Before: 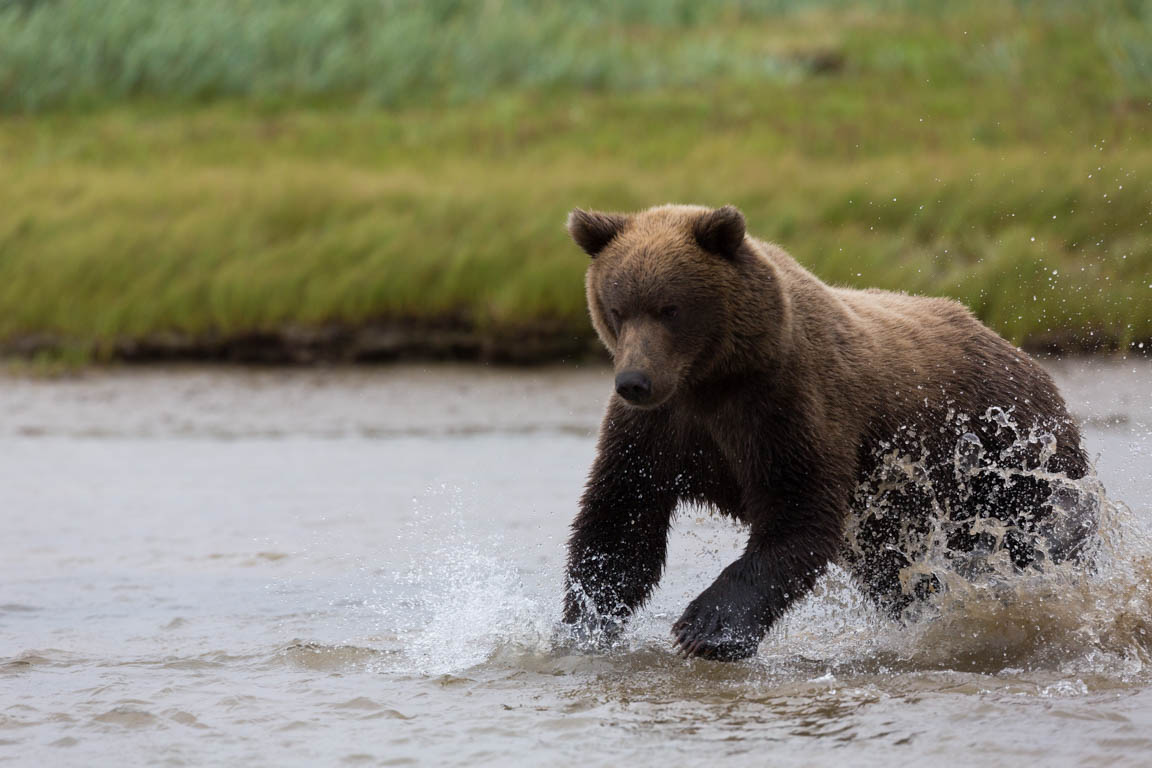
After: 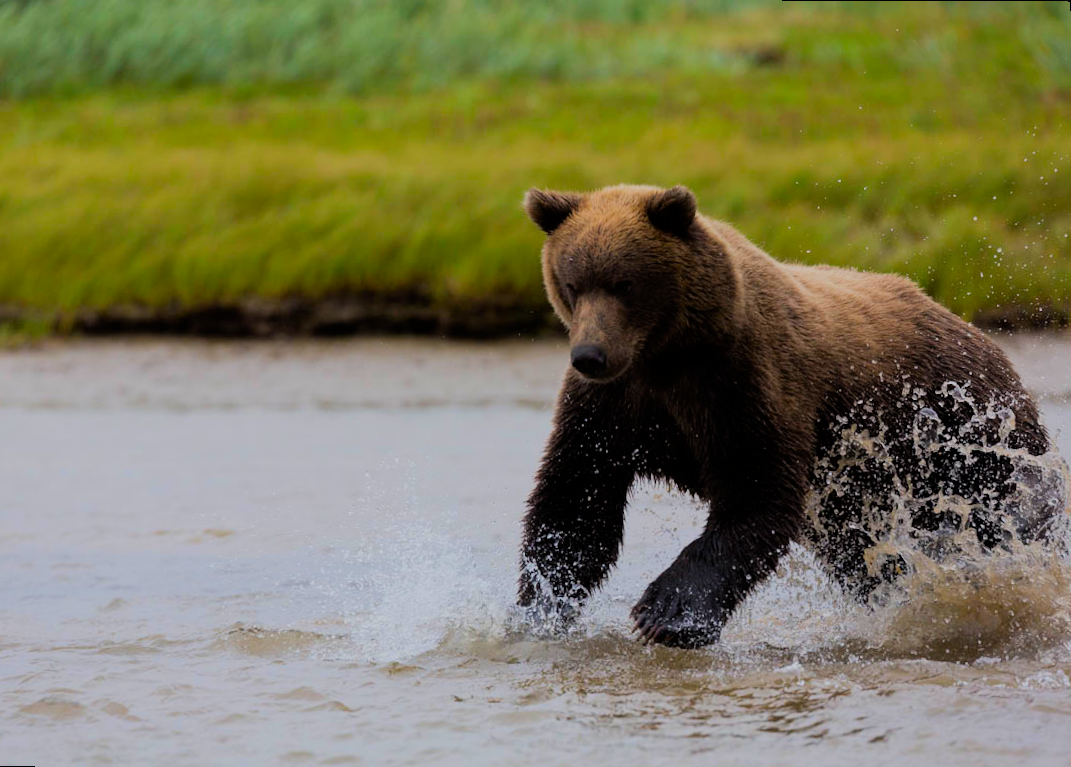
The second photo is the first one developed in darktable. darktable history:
filmic rgb: black relative exposure -7.15 EV, white relative exposure 5.36 EV, hardness 3.02, color science v6 (2022)
rotate and perspective: rotation 0.215°, lens shift (vertical) -0.139, crop left 0.069, crop right 0.939, crop top 0.002, crop bottom 0.996
contrast brightness saturation: saturation 0.5
